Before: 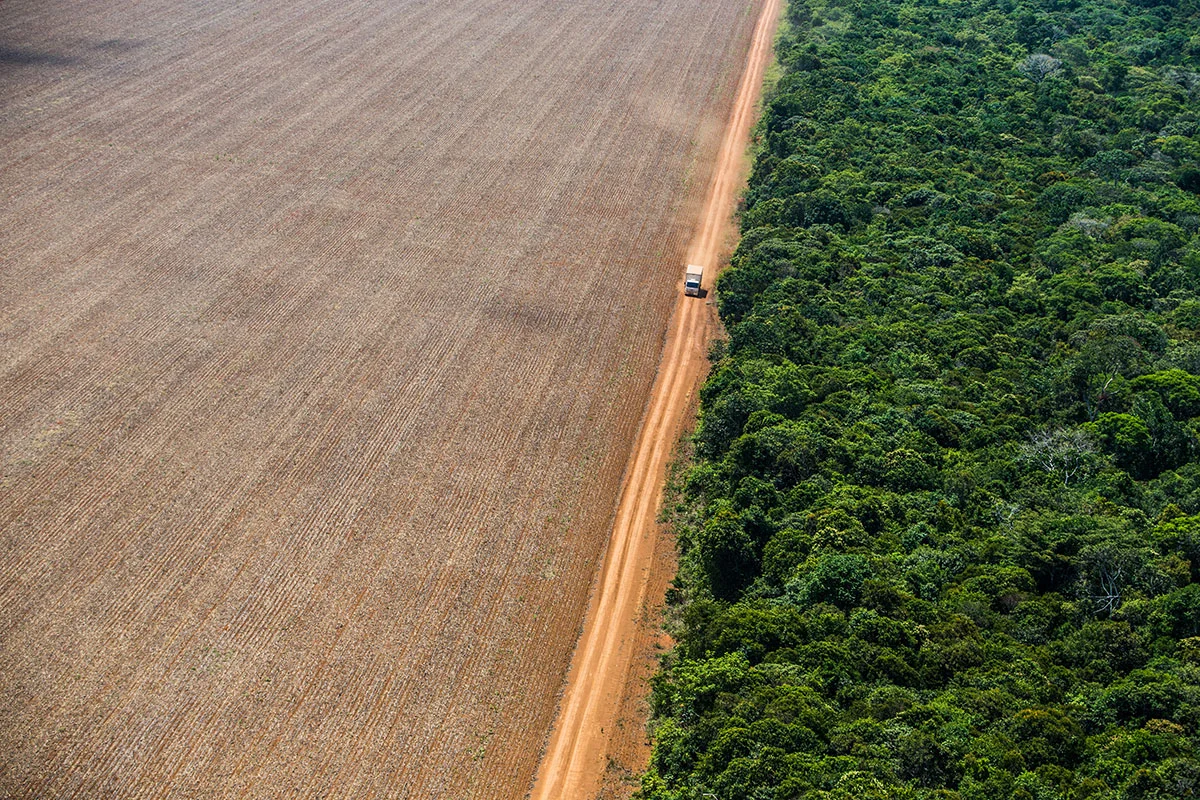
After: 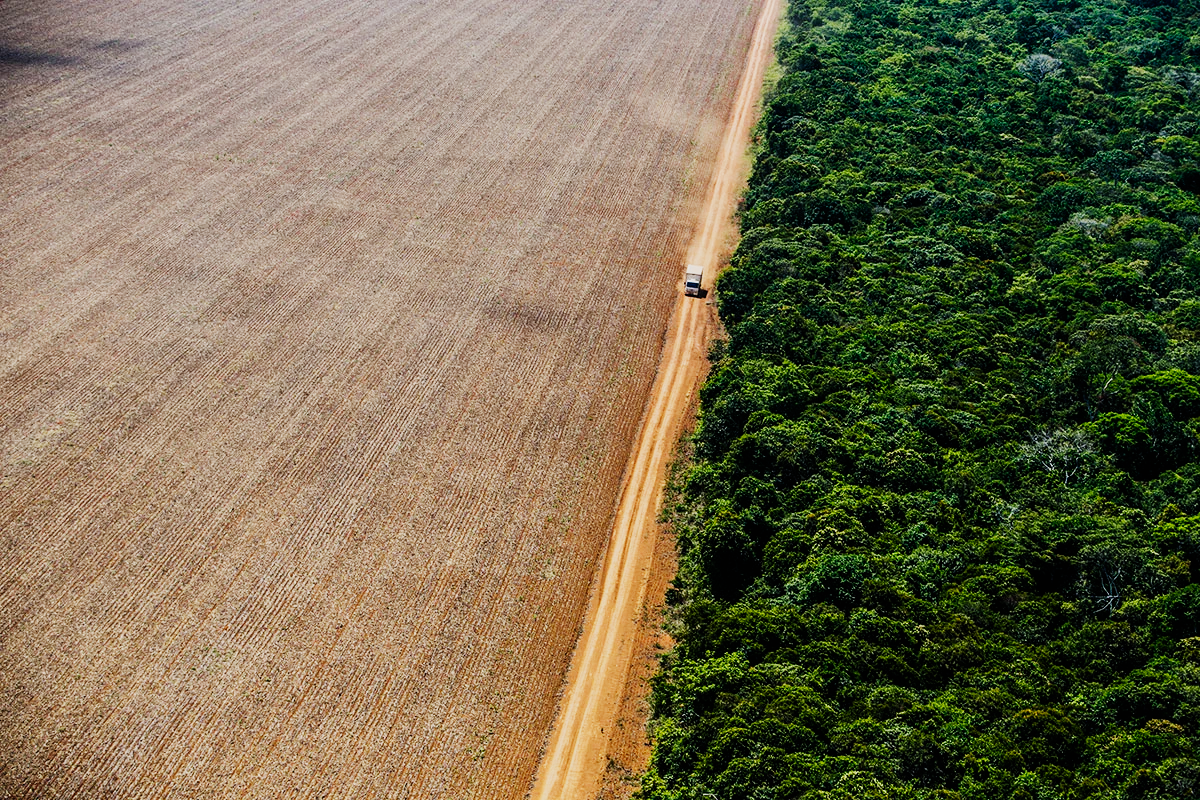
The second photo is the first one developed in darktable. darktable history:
sigmoid: contrast 1.81, skew -0.21, preserve hue 0%, red attenuation 0.1, red rotation 0.035, green attenuation 0.1, green rotation -0.017, blue attenuation 0.15, blue rotation -0.052, base primaries Rec2020
color balance rgb: perceptual saturation grading › global saturation 3.7%, global vibrance 5.56%, contrast 3.24%
